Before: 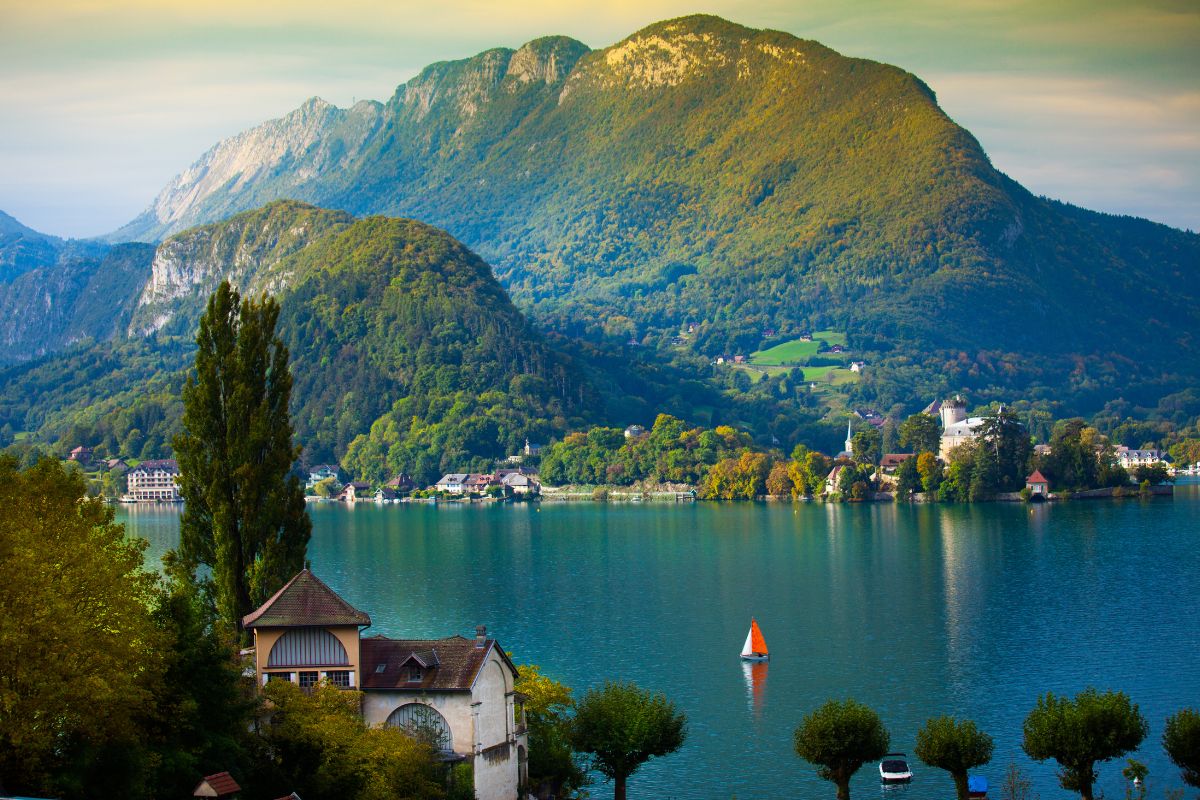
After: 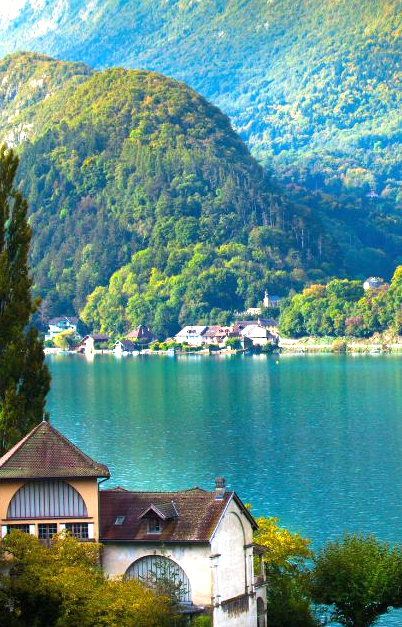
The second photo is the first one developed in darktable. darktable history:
crop and rotate: left 21.77%, top 18.528%, right 44.676%, bottom 2.997%
exposure: black level correction 0, exposure 1.2 EV, compensate highlight preservation false
